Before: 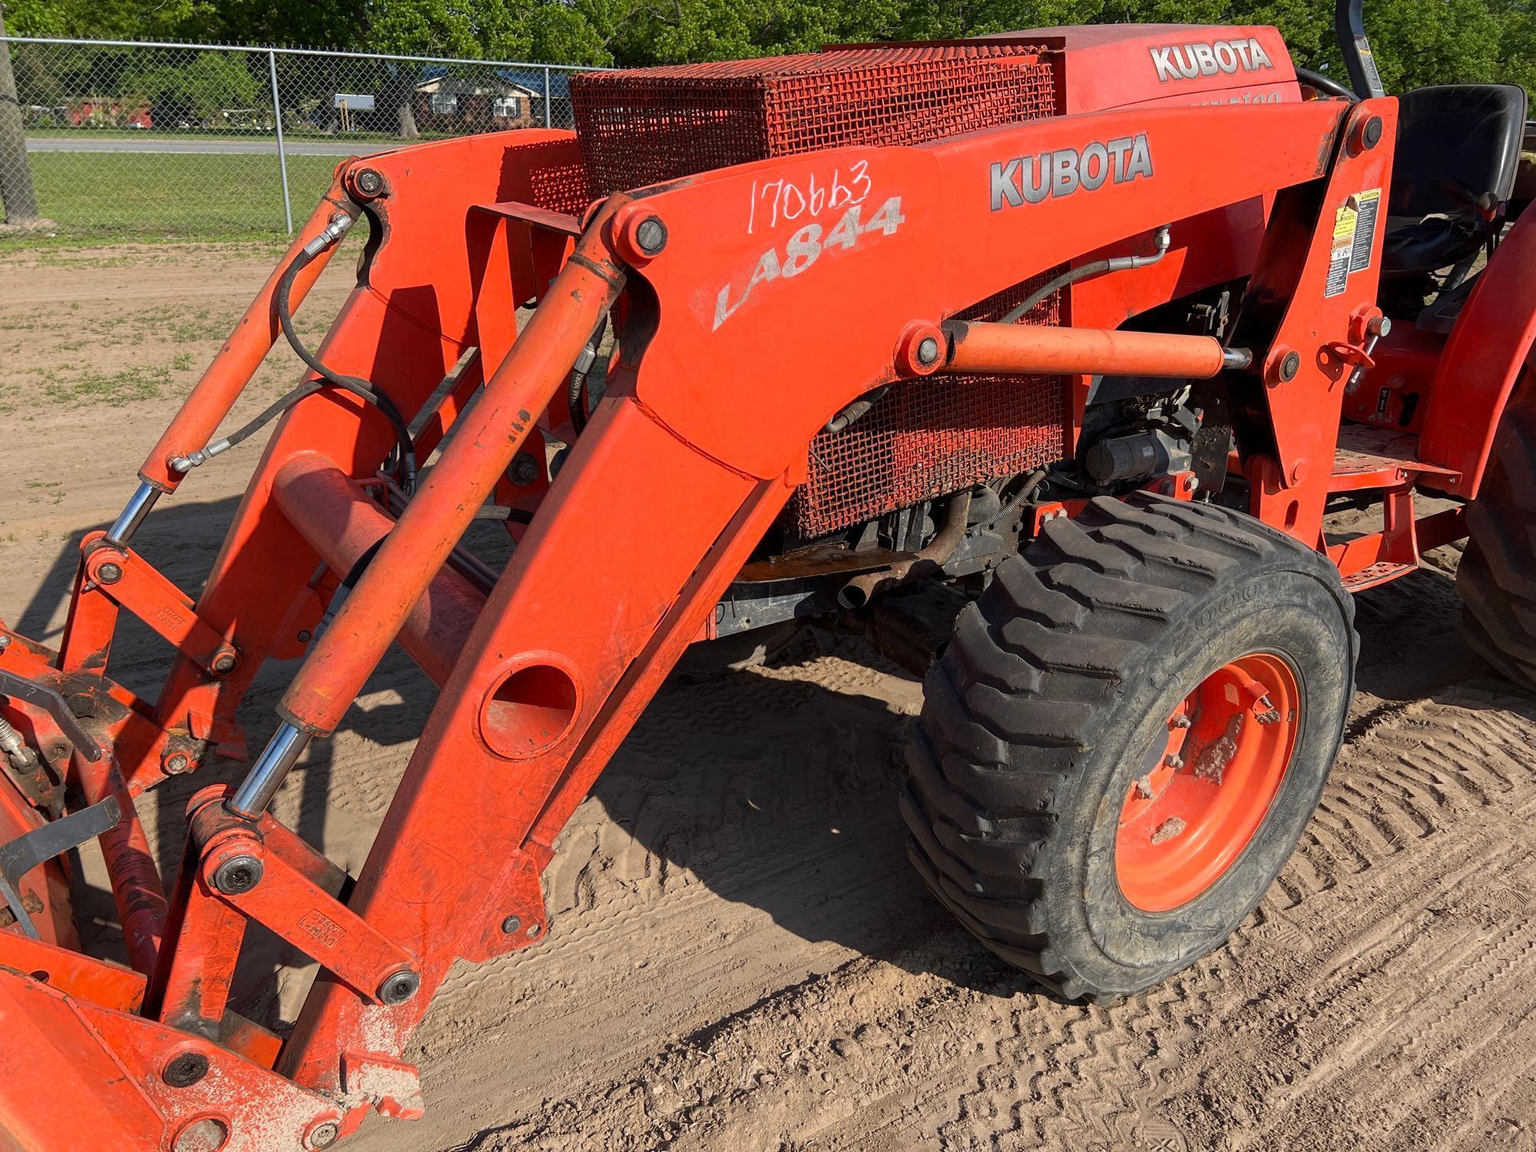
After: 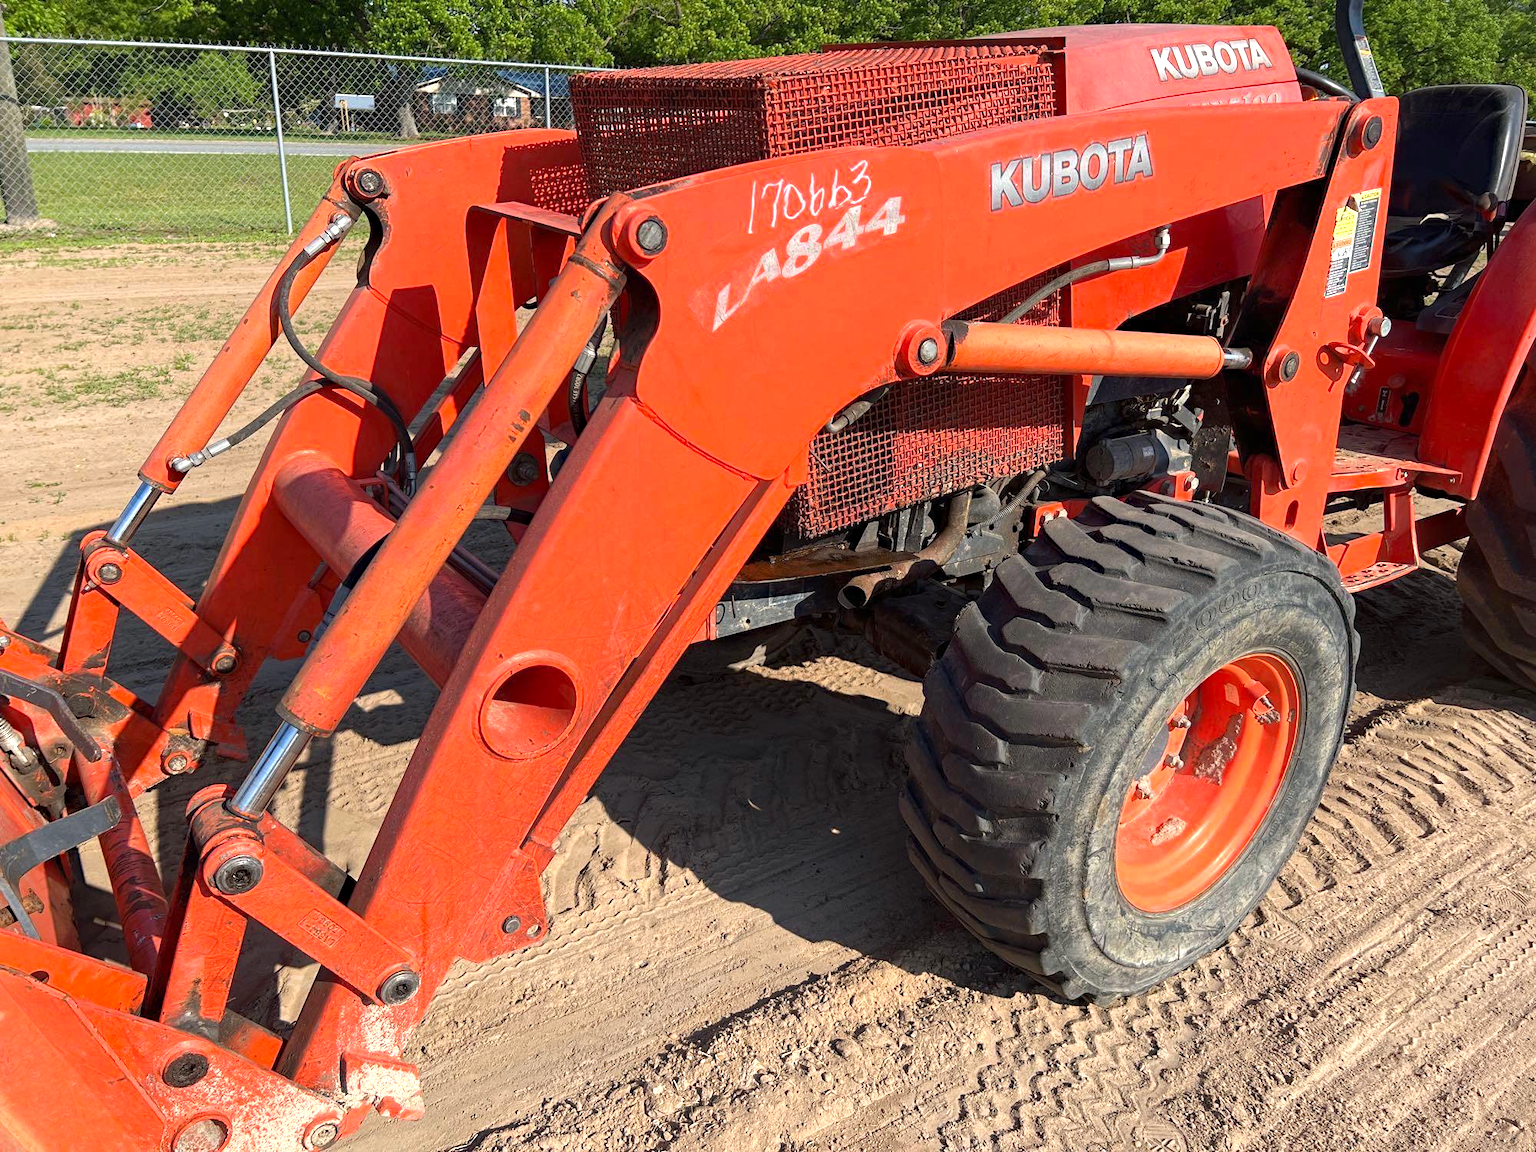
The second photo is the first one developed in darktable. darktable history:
exposure: black level correction 0, exposure 0.7 EV, compensate exposure bias true, compensate highlight preservation false
haze removal: compatibility mode true, adaptive false
white balance: emerald 1
